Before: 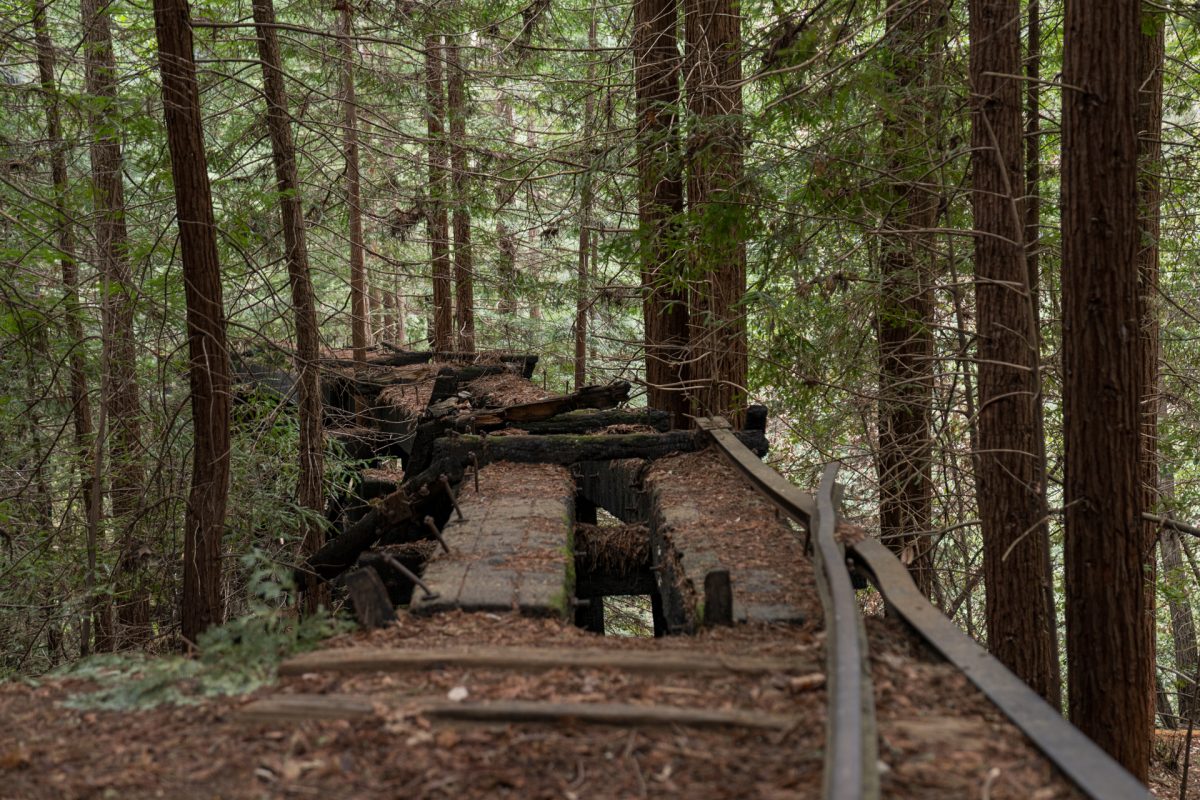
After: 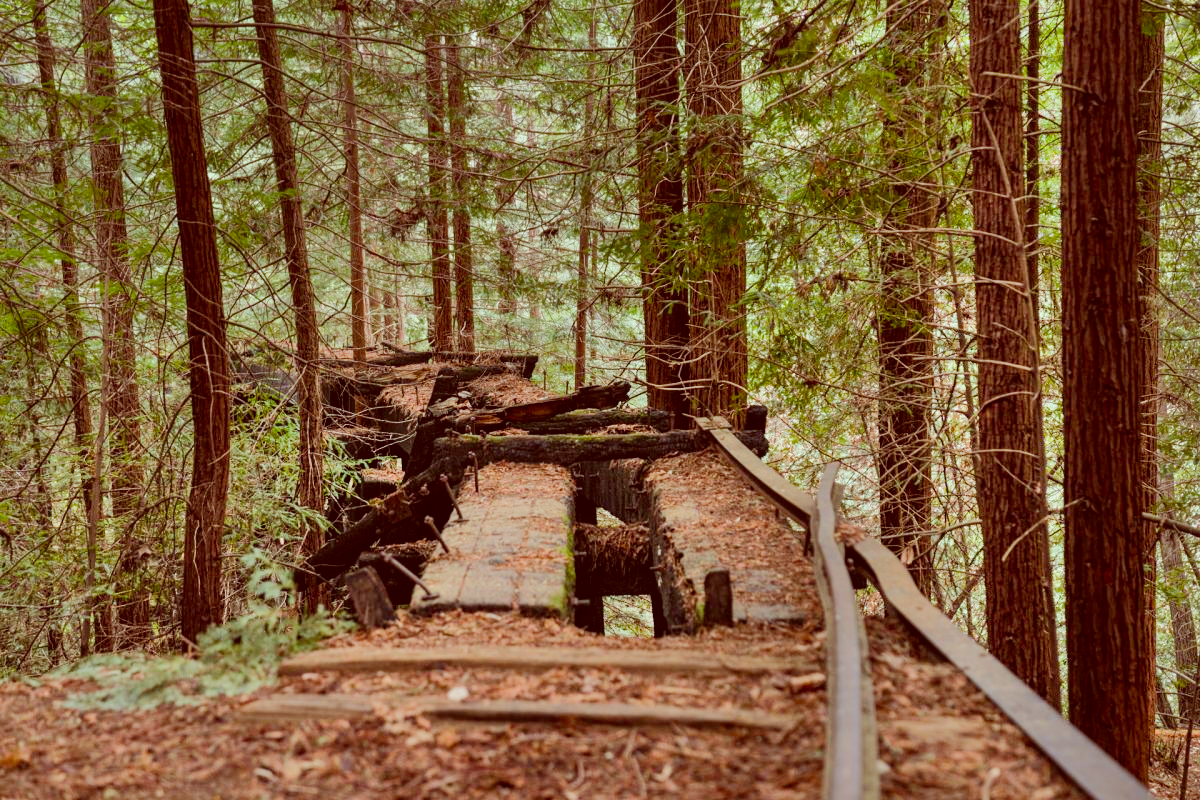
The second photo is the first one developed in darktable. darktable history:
shadows and highlights: radius 122.86, shadows 98.81, white point adjustment -3.09, highlights -99.1, soften with gaussian
color correction: highlights a* -7.18, highlights b* -0.19, shadows a* 20.26, shadows b* 12.03
color balance rgb: perceptual saturation grading › global saturation 20%, perceptual saturation grading › highlights -50.434%, perceptual saturation grading › shadows 31.003%, global vibrance 20%
